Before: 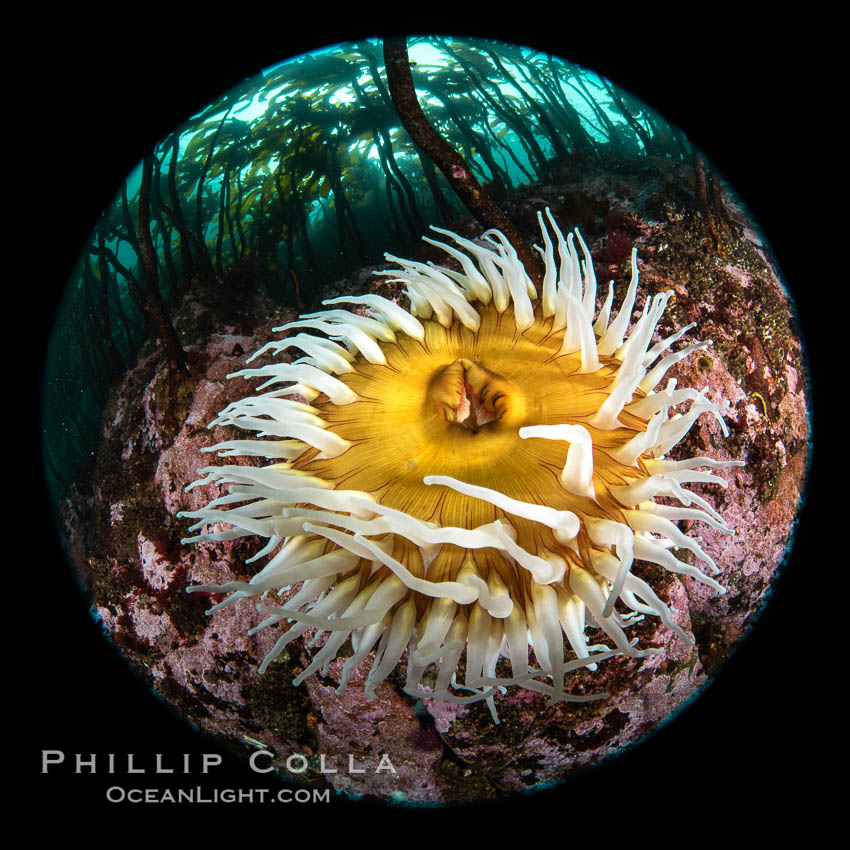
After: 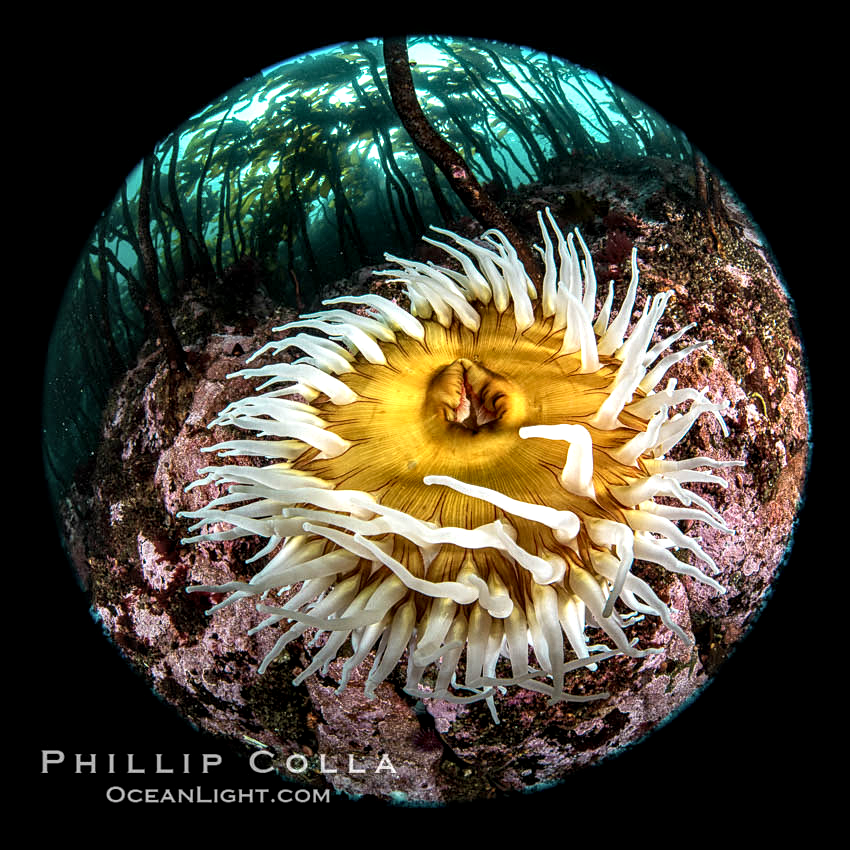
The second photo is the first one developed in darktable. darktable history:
sharpen: amount 0.207
local contrast: highlights 60%, shadows 59%, detail 160%
